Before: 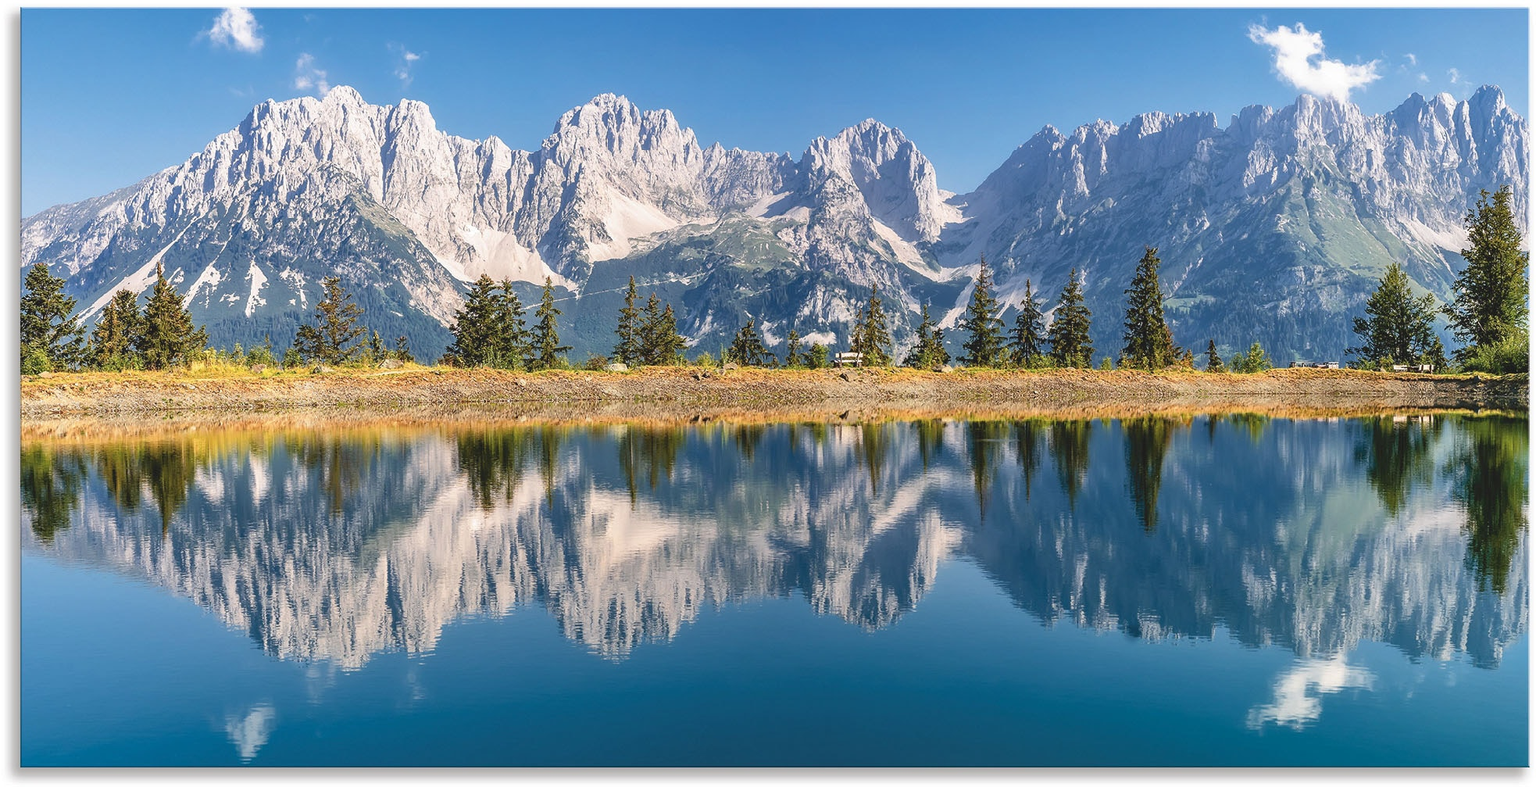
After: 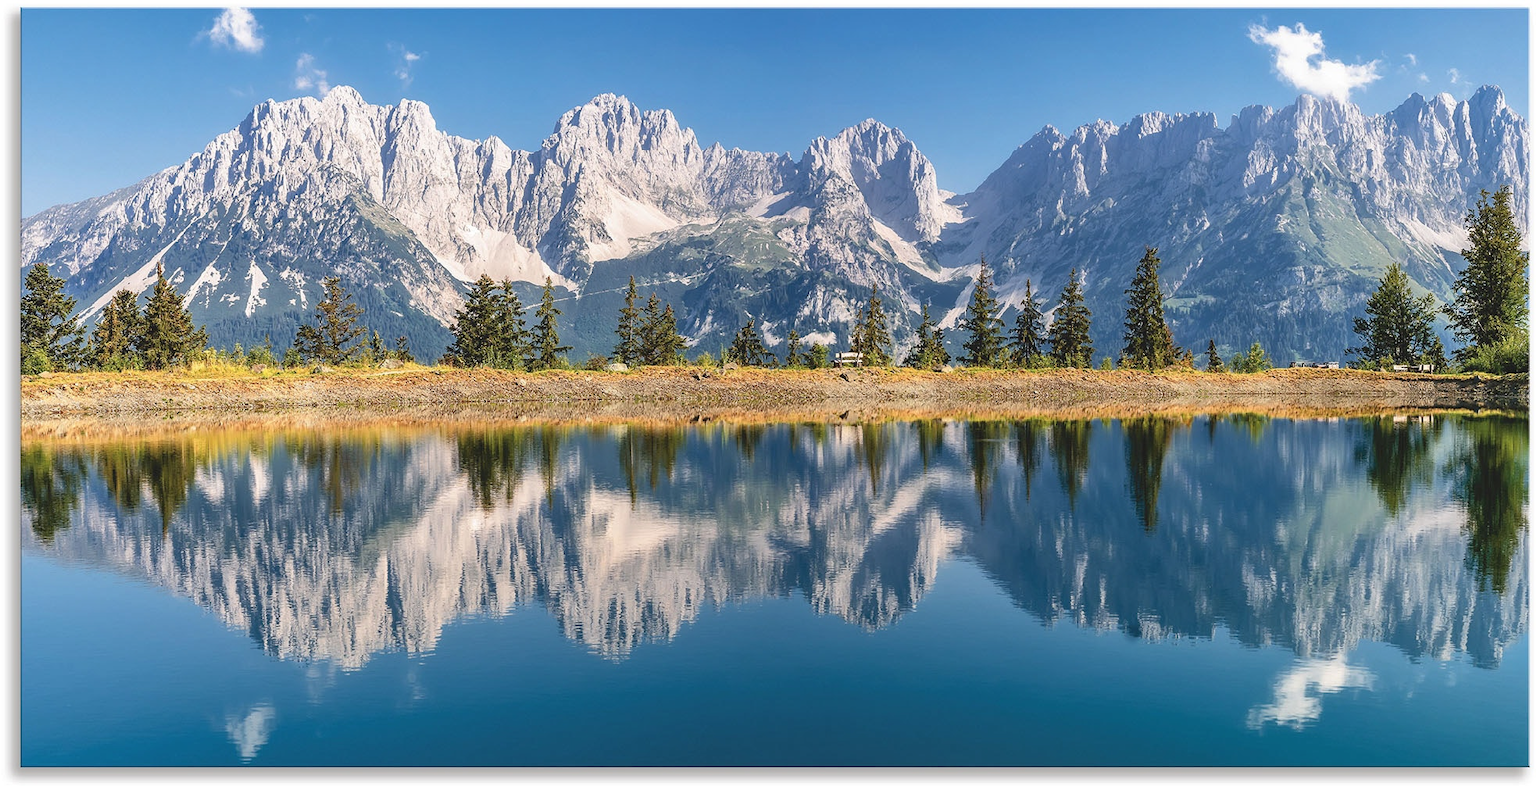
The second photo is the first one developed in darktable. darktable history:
color balance rgb: linear chroma grading › global chroma 1.5%, linear chroma grading › mid-tones -1%, perceptual saturation grading › global saturation -3%, perceptual saturation grading › shadows -2%
